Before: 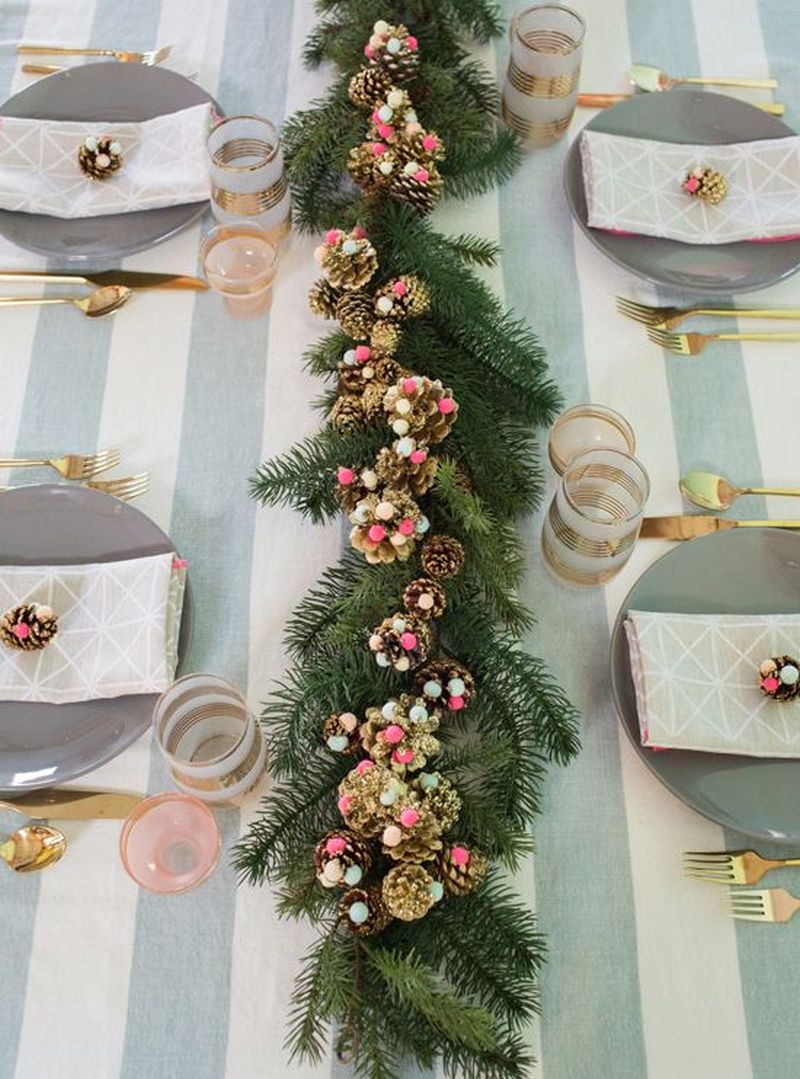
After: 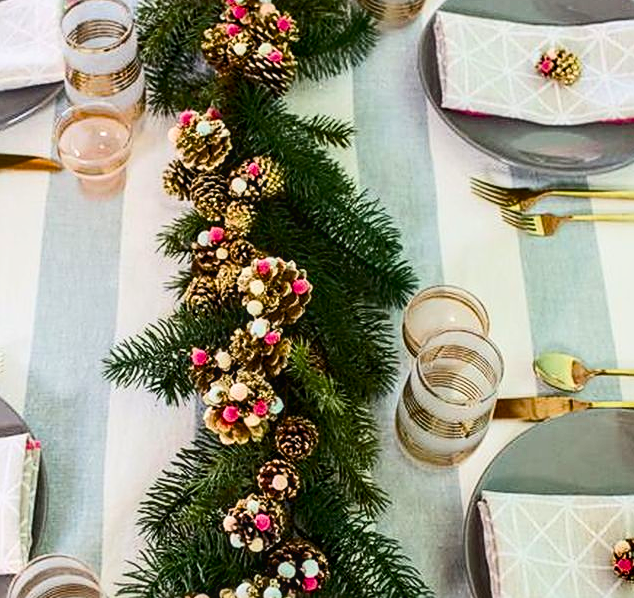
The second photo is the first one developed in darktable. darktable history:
contrast brightness saturation: contrast 0.278
sharpen: on, module defaults
color balance rgb: power › hue 314.23°, global offset › luminance -0.473%, perceptual saturation grading › global saturation 17.174%, global vibrance 16.542%, saturation formula JzAzBz (2021)
local contrast: on, module defaults
crop: left 18.341%, top 11.118%, right 2.351%, bottom 33.402%
